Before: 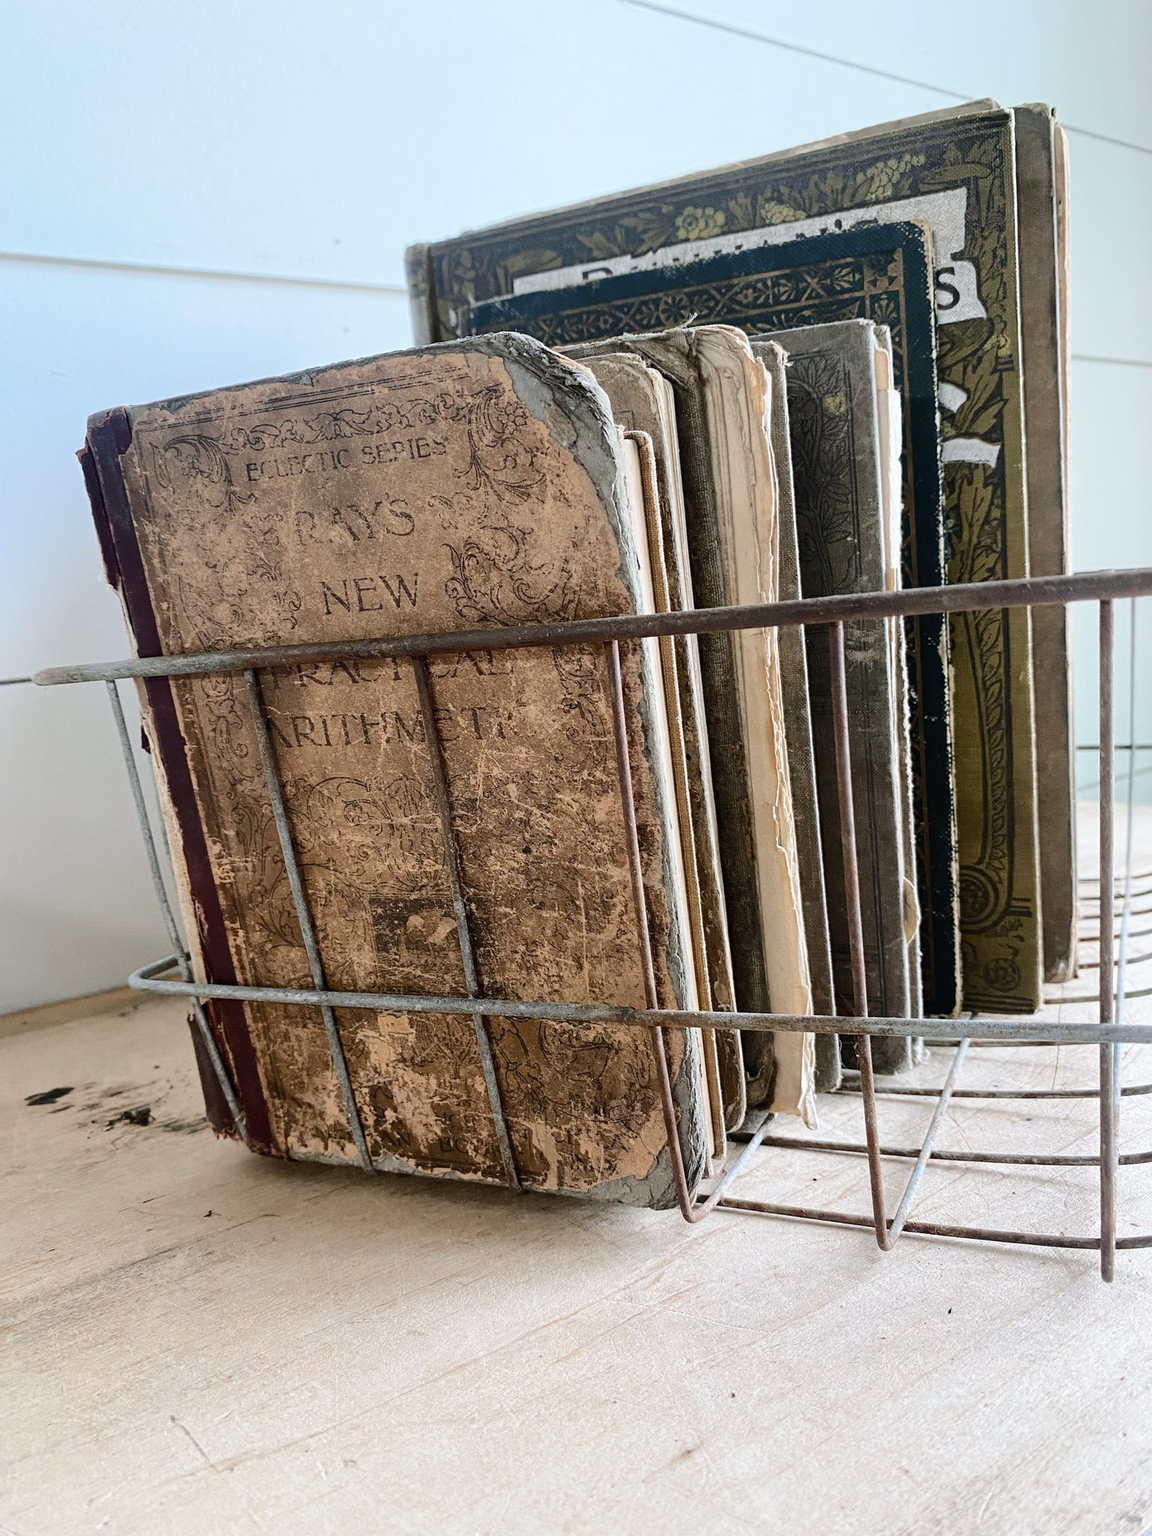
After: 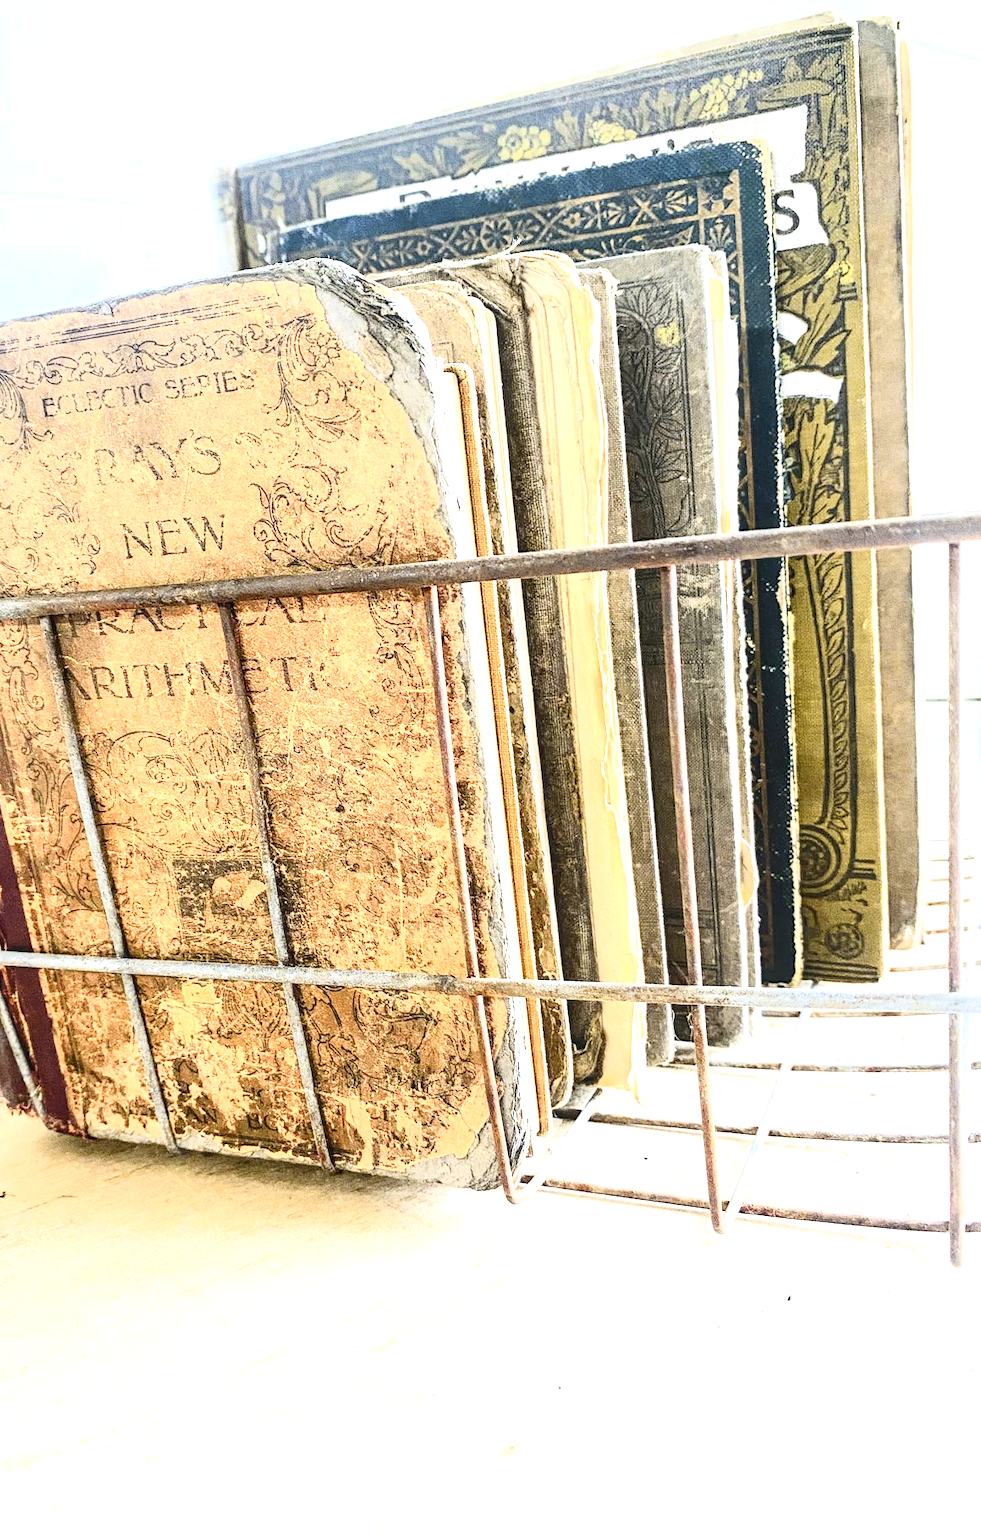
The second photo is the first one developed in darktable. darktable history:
exposure: black level correction 0, exposure 1.675 EV, compensate exposure bias true, compensate highlight preservation false
crop and rotate: left 17.959%, top 5.771%, right 1.742%
tone curve: curves: ch0 [(0, 0.029) (0.071, 0.087) (0.223, 0.265) (0.447, 0.605) (0.654, 0.823) (0.861, 0.943) (1, 0.981)]; ch1 [(0, 0) (0.353, 0.344) (0.447, 0.449) (0.502, 0.501) (0.547, 0.54) (0.57, 0.582) (0.608, 0.608) (0.618, 0.631) (0.657, 0.699) (1, 1)]; ch2 [(0, 0) (0.34, 0.314) (0.456, 0.456) (0.5, 0.503) (0.528, 0.54) (0.557, 0.577) (0.589, 0.626) (1, 1)], color space Lab, independent channels, preserve colors none
local contrast: on, module defaults
